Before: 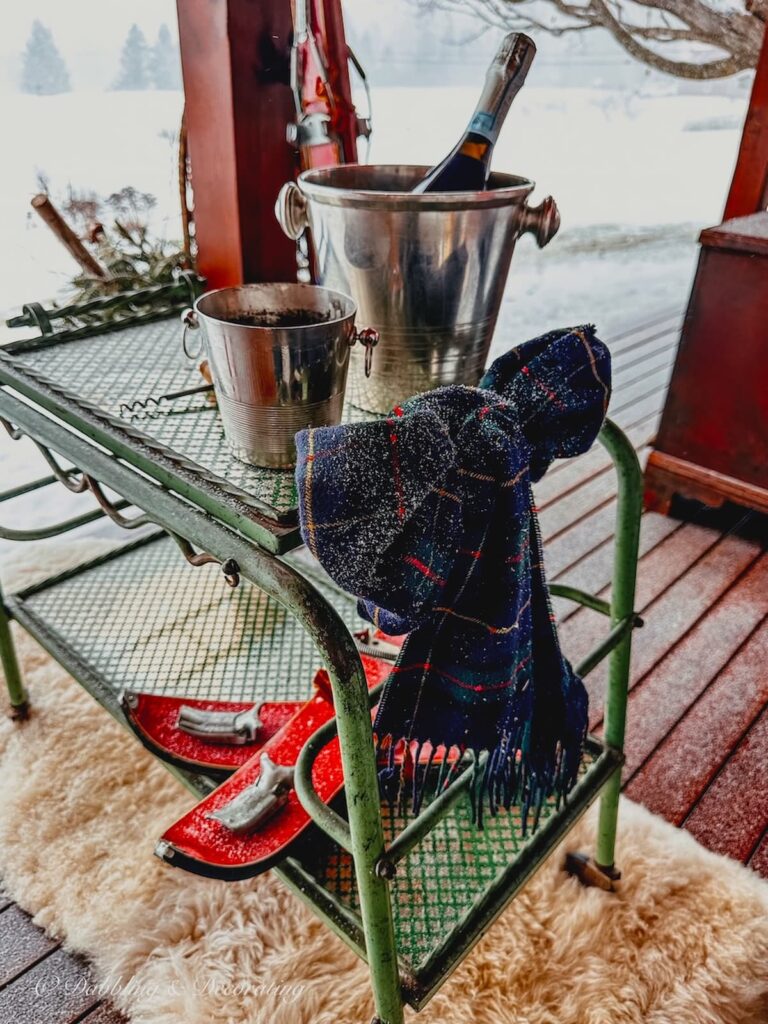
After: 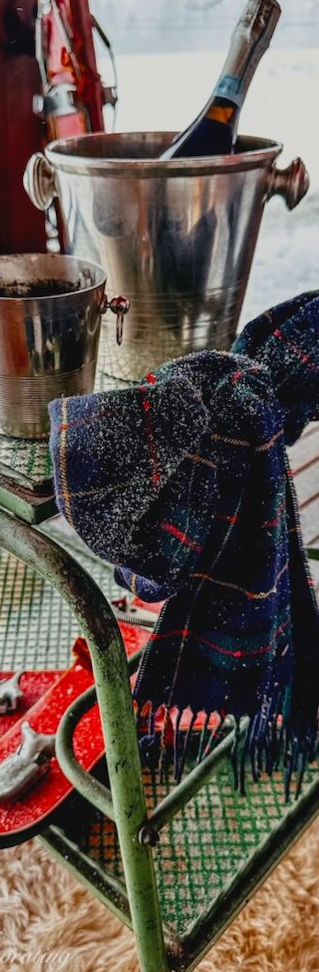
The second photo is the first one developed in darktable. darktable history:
exposure: exposure -0.064 EV, compensate highlight preservation false
rotate and perspective: rotation -1.32°, lens shift (horizontal) -0.031, crop left 0.015, crop right 0.985, crop top 0.047, crop bottom 0.982
crop: left 31.229%, right 27.105%
